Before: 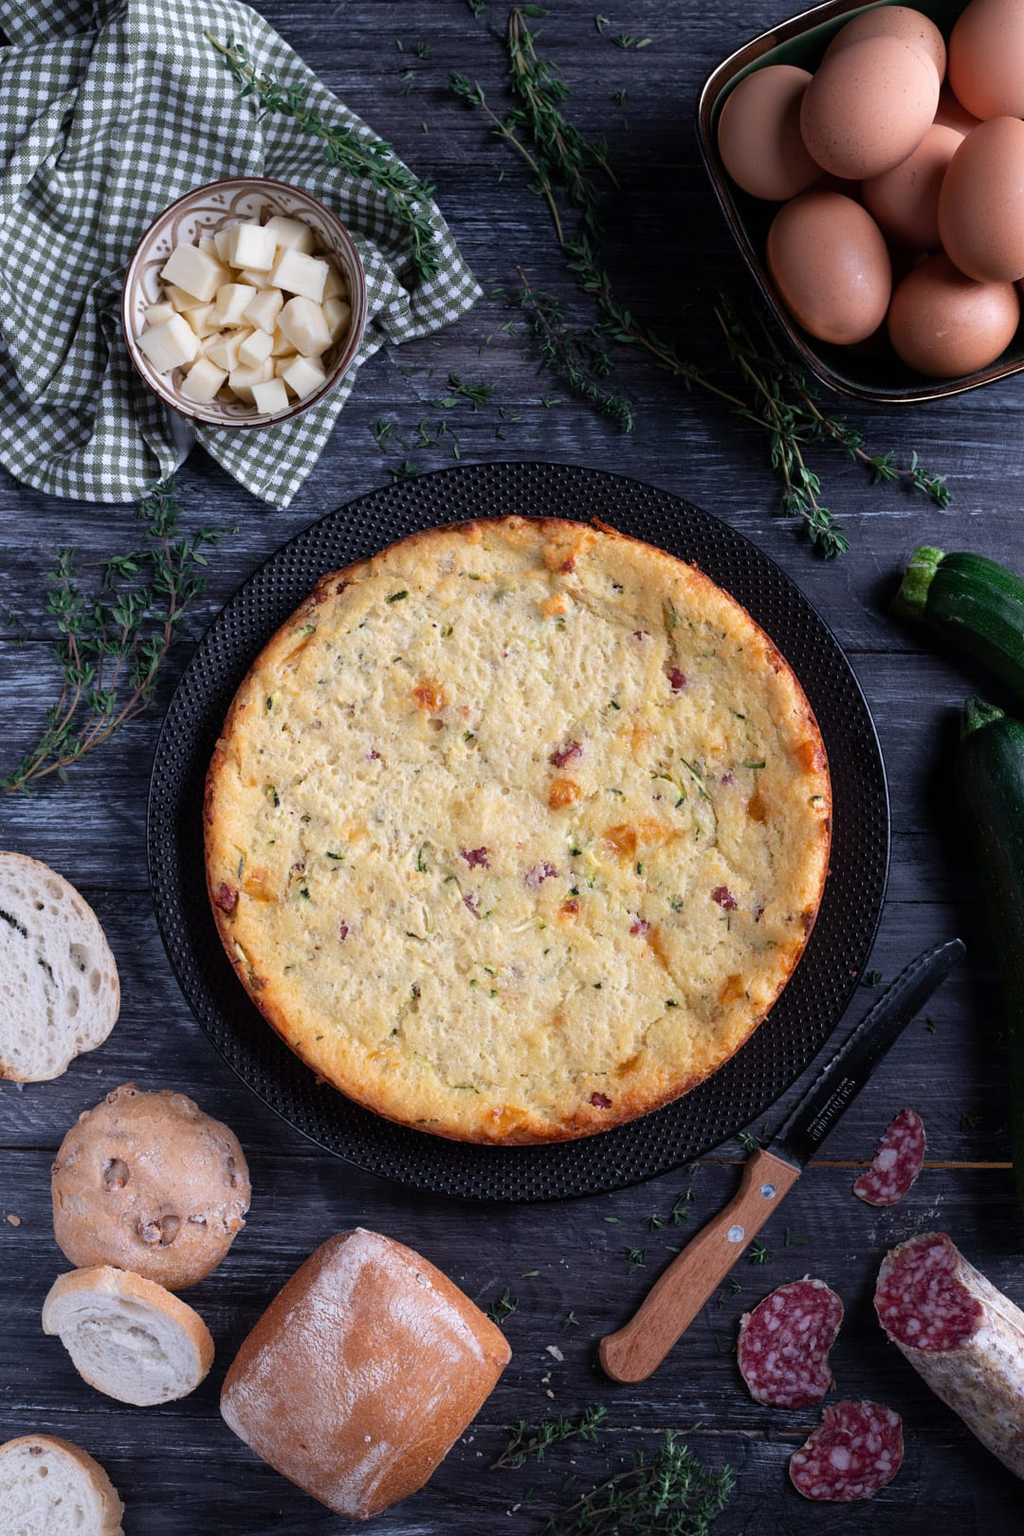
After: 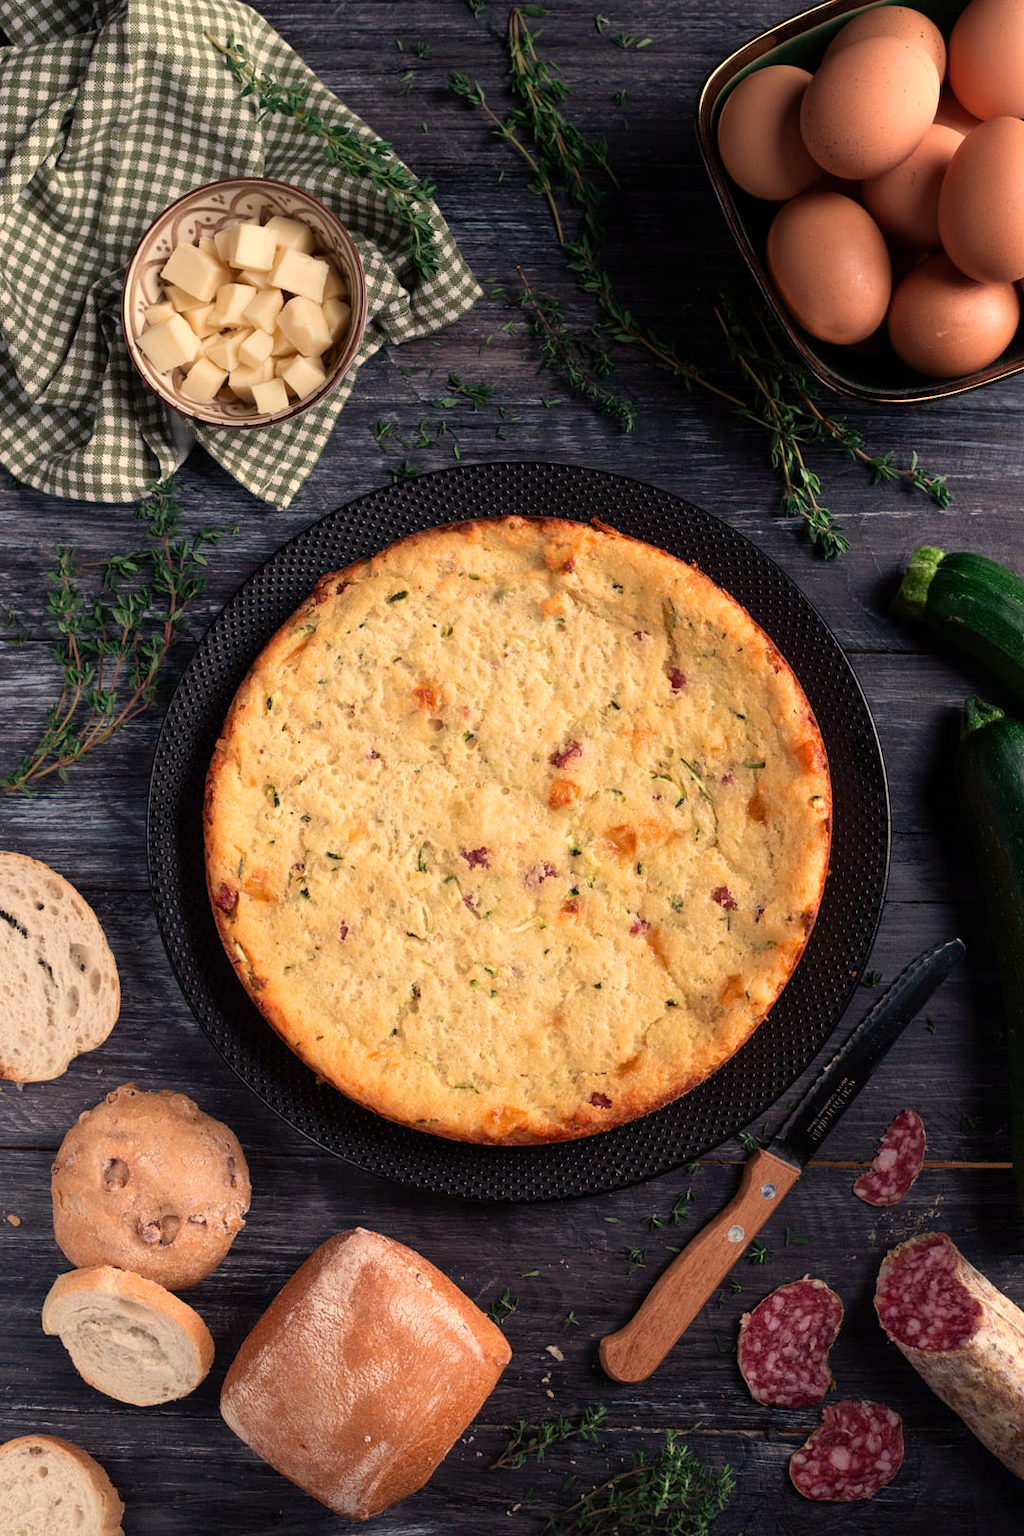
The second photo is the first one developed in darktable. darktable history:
velvia: on, module defaults
white balance: red 1.138, green 0.996, blue 0.812
